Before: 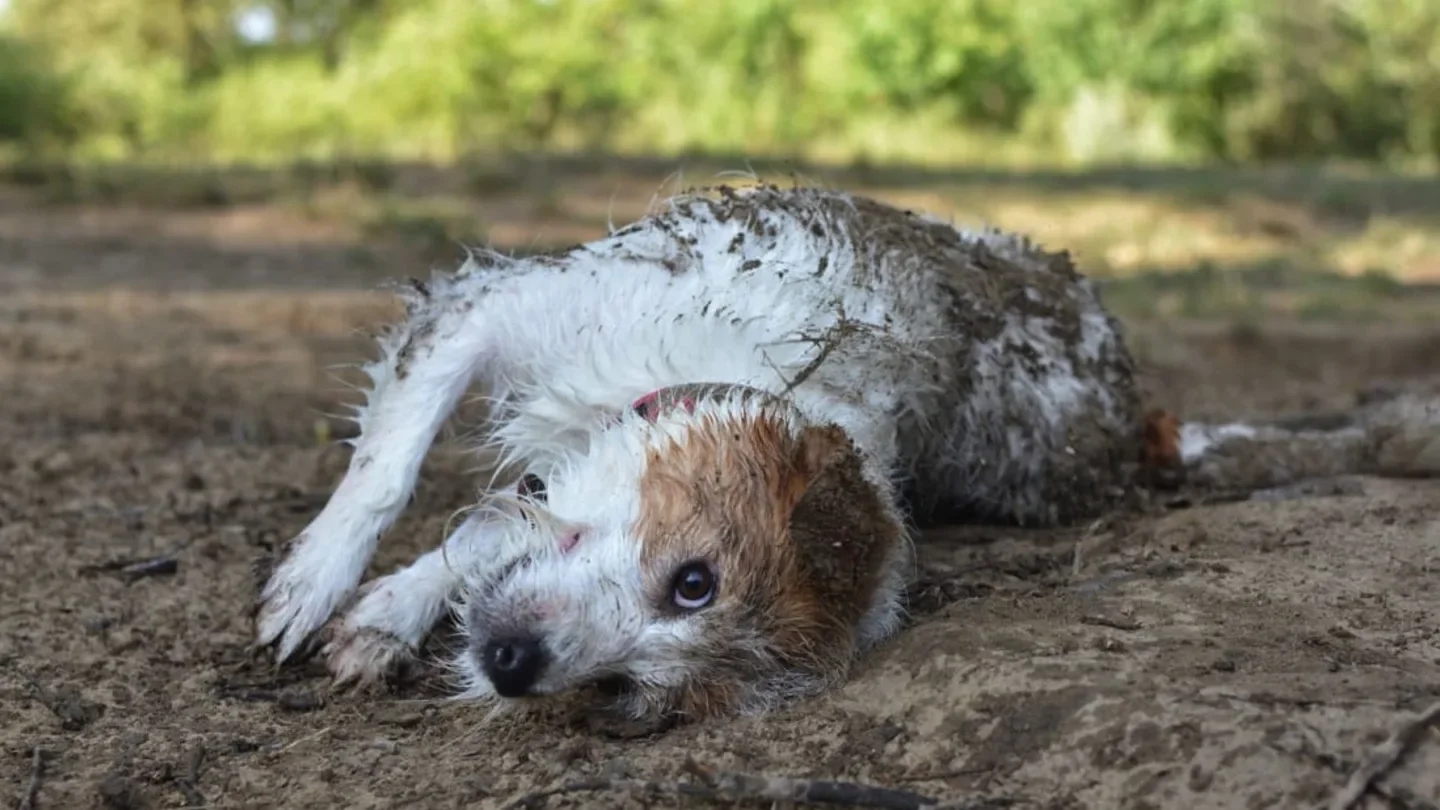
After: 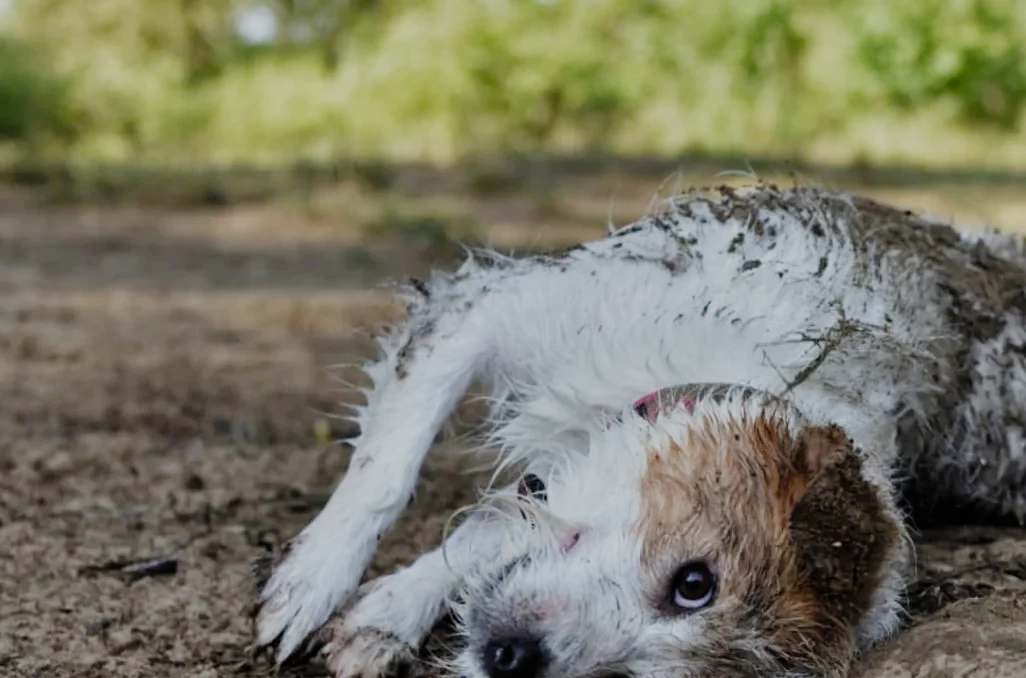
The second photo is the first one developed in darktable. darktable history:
crop: right 28.738%, bottom 16.236%
filmic rgb: black relative exposure -7.13 EV, white relative exposure 5.38 EV, threshold 5.97 EV, hardness 3.02, add noise in highlights 0.001, preserve chrominance no, color science v3 (2019), use custom middle-gray values true, iterations of high-quality reconstruction 0, contrast in highlights soft, enable highlight reconstruction true
shadows and highlights: shadows 59.83, highlights -60.21, soften with gaussian
tone equalizer: -8 EV 0.099 EV, smoothing diameter 24.96%, edges refinement/feathering 11.29, preserve details guided filter
